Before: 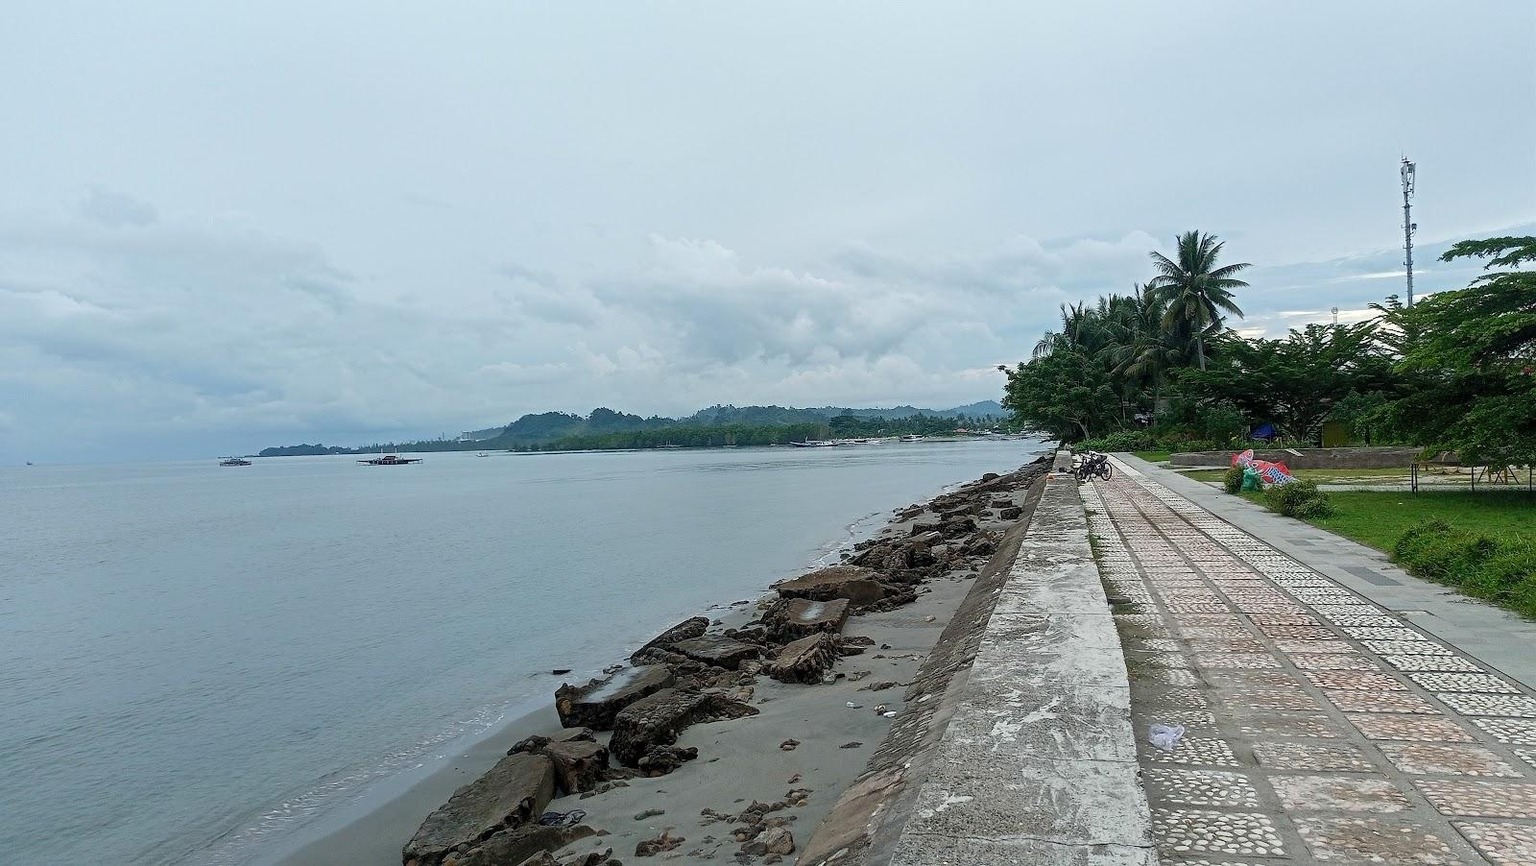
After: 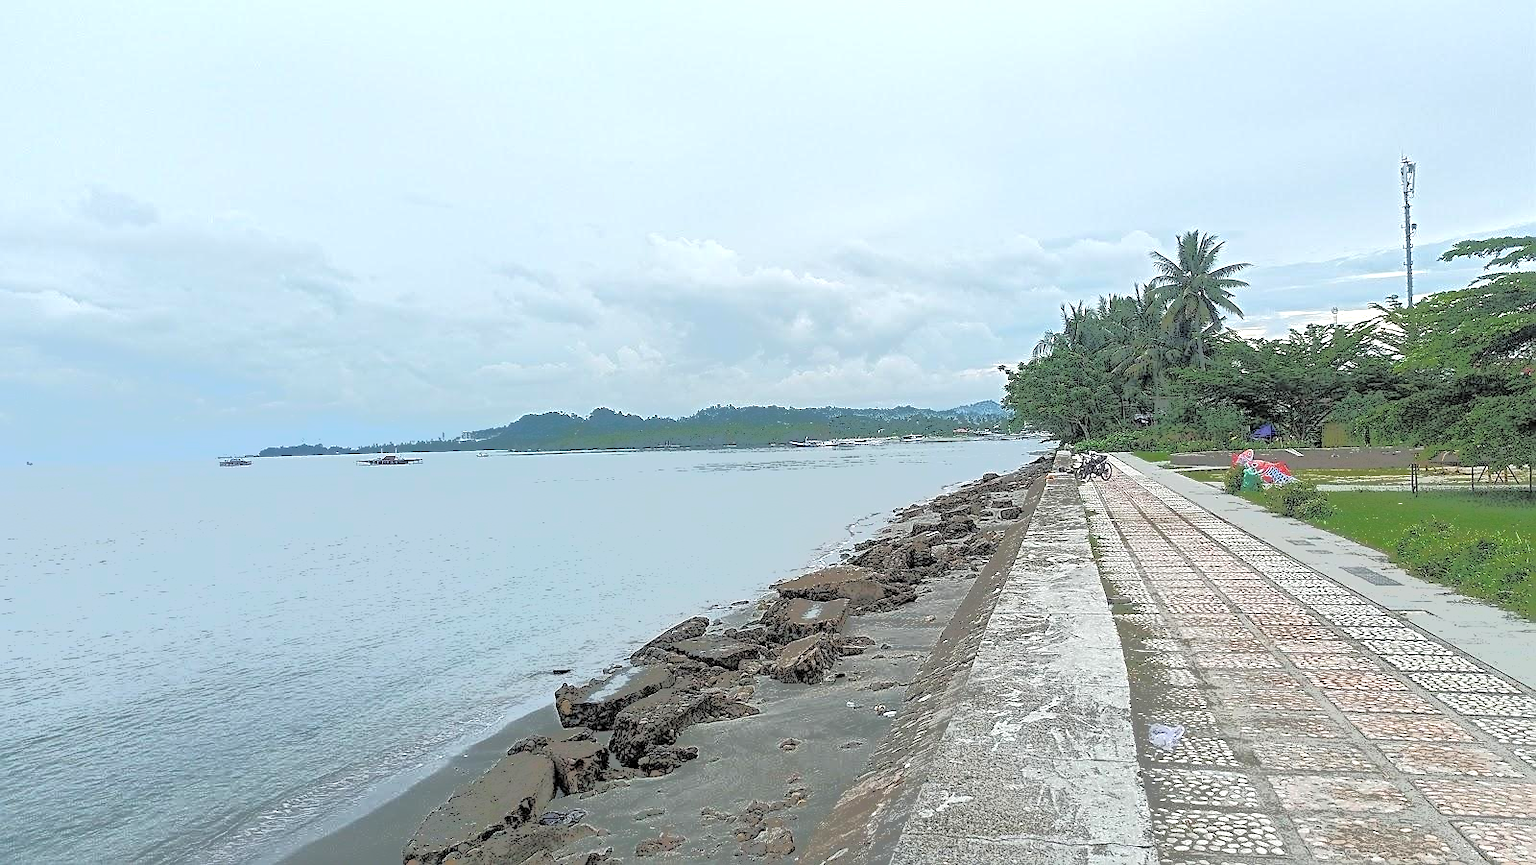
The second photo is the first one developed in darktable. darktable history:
exposure: exposure 0.426 EV, compensate highlight preservation false
sharpen: on, module defaults
tone curve: curves: ch0 [(0, 0) (0.003, 0.011) (0.011, 0.043) (0.025, 0.133) (0.044, 0.226) (0.069, 0.303) (0.1, 0.371) (0.136, 0.429) (0.177, 0.482) (0.224, 0.516) (0.277, 0.539) (0.335, 0.535) (0.399, 0.517) (0.468, 0.498) (0.543, 0.523) (0.623, 0.655) (0.709, 0.83) (0.801, 0.827) (0.898, 0.89) (1, 1)], color space Lab, independent channels, preserve colors none
